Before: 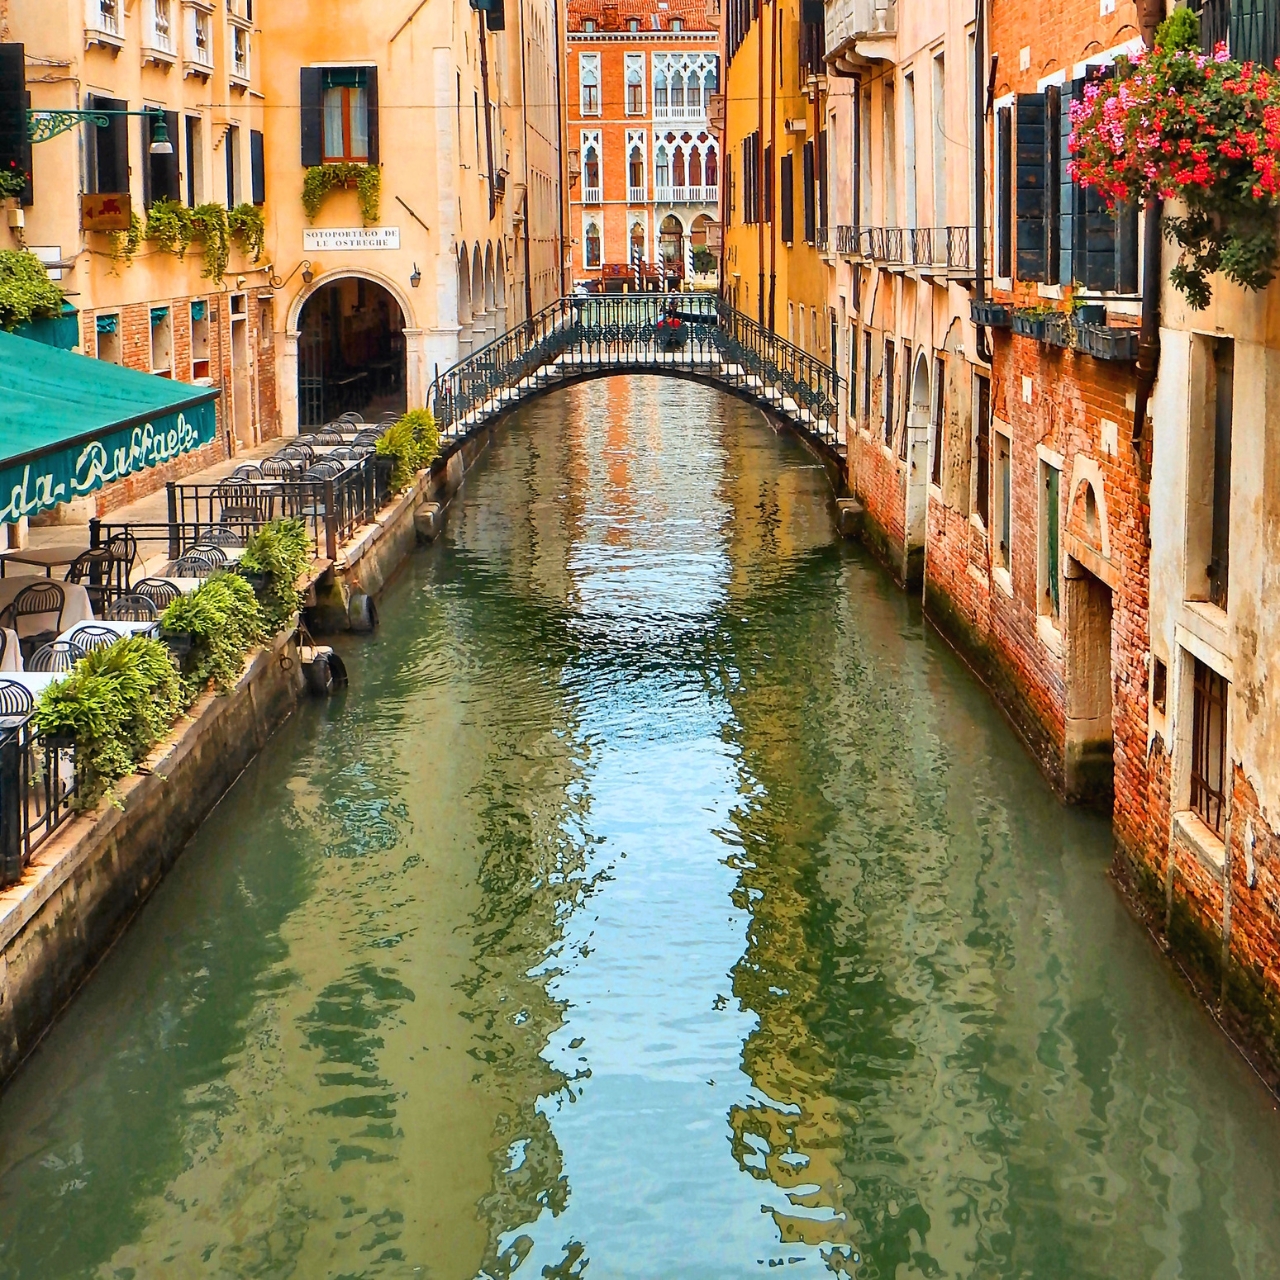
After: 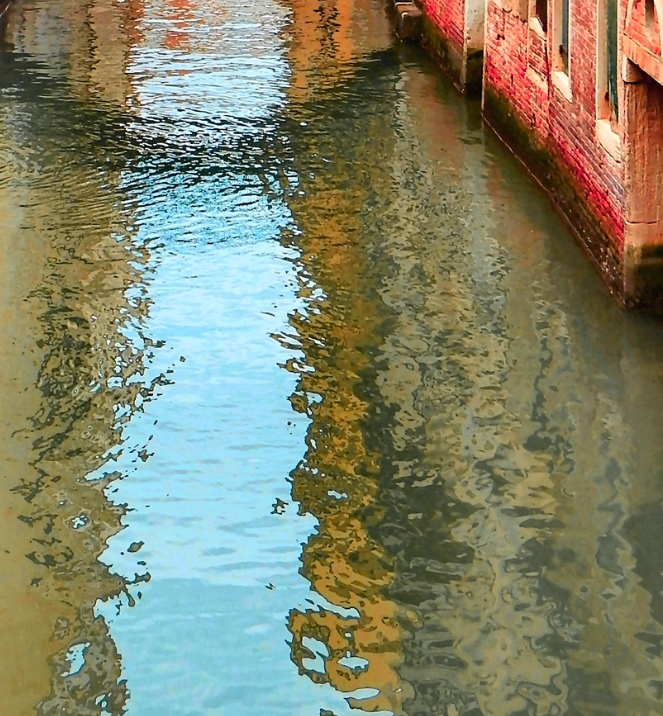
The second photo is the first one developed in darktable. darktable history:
color zones: curves: ch1 [(0.263, 0.53) (0.376, 0.287) (0.487, 0.512) (0.748, 0.547) (1, 0.513)]; ch2 [(0.262, 0.45) (0.751, 0.477)], mix 31.98%
crop: left 34.479%, top 38.822%, right 13.718%, bottom 5.172%
